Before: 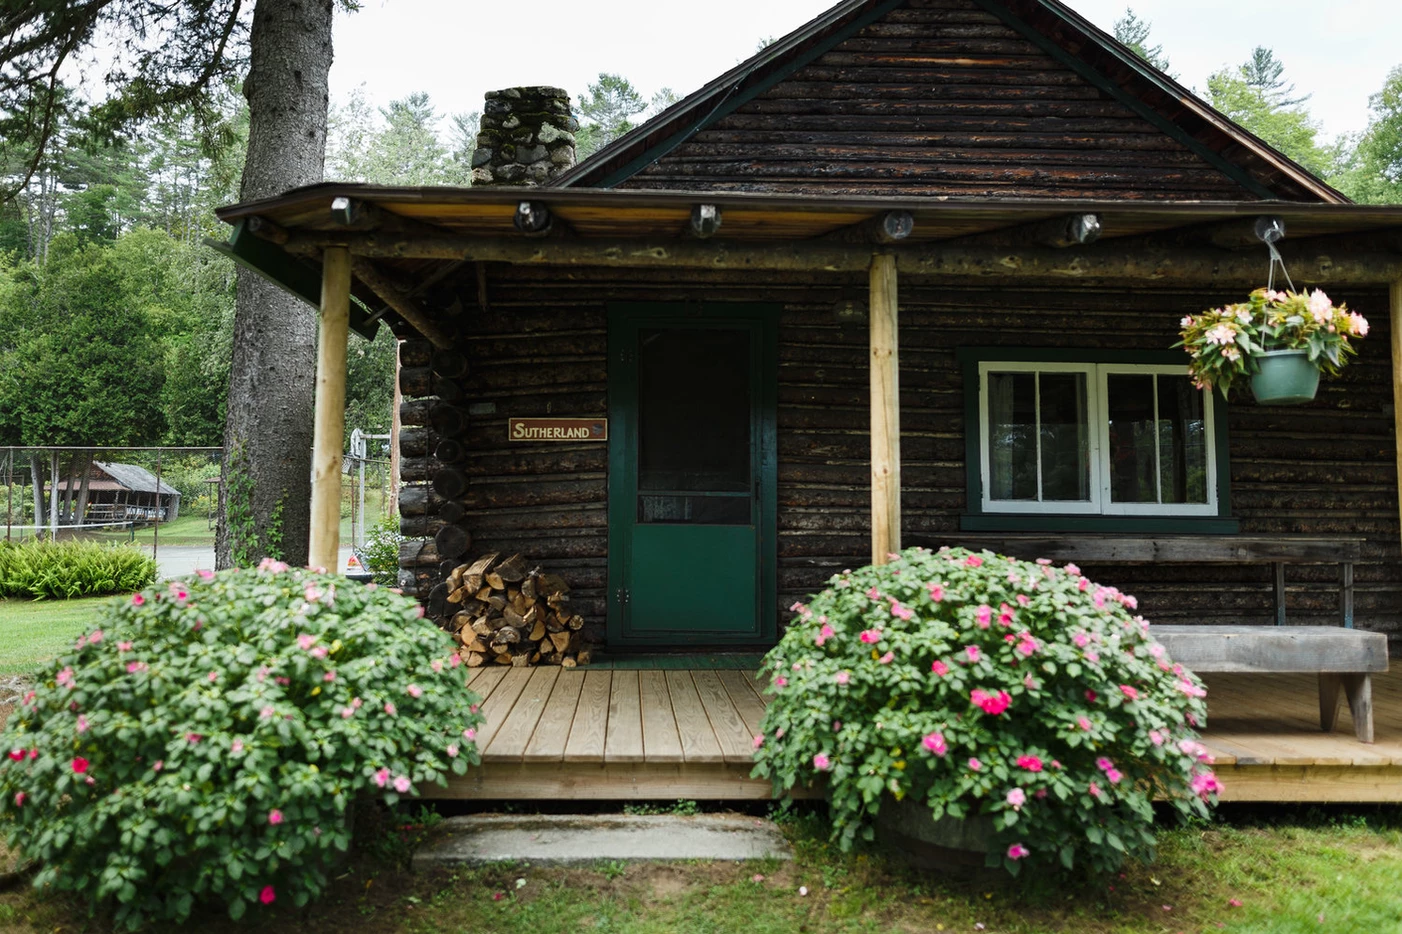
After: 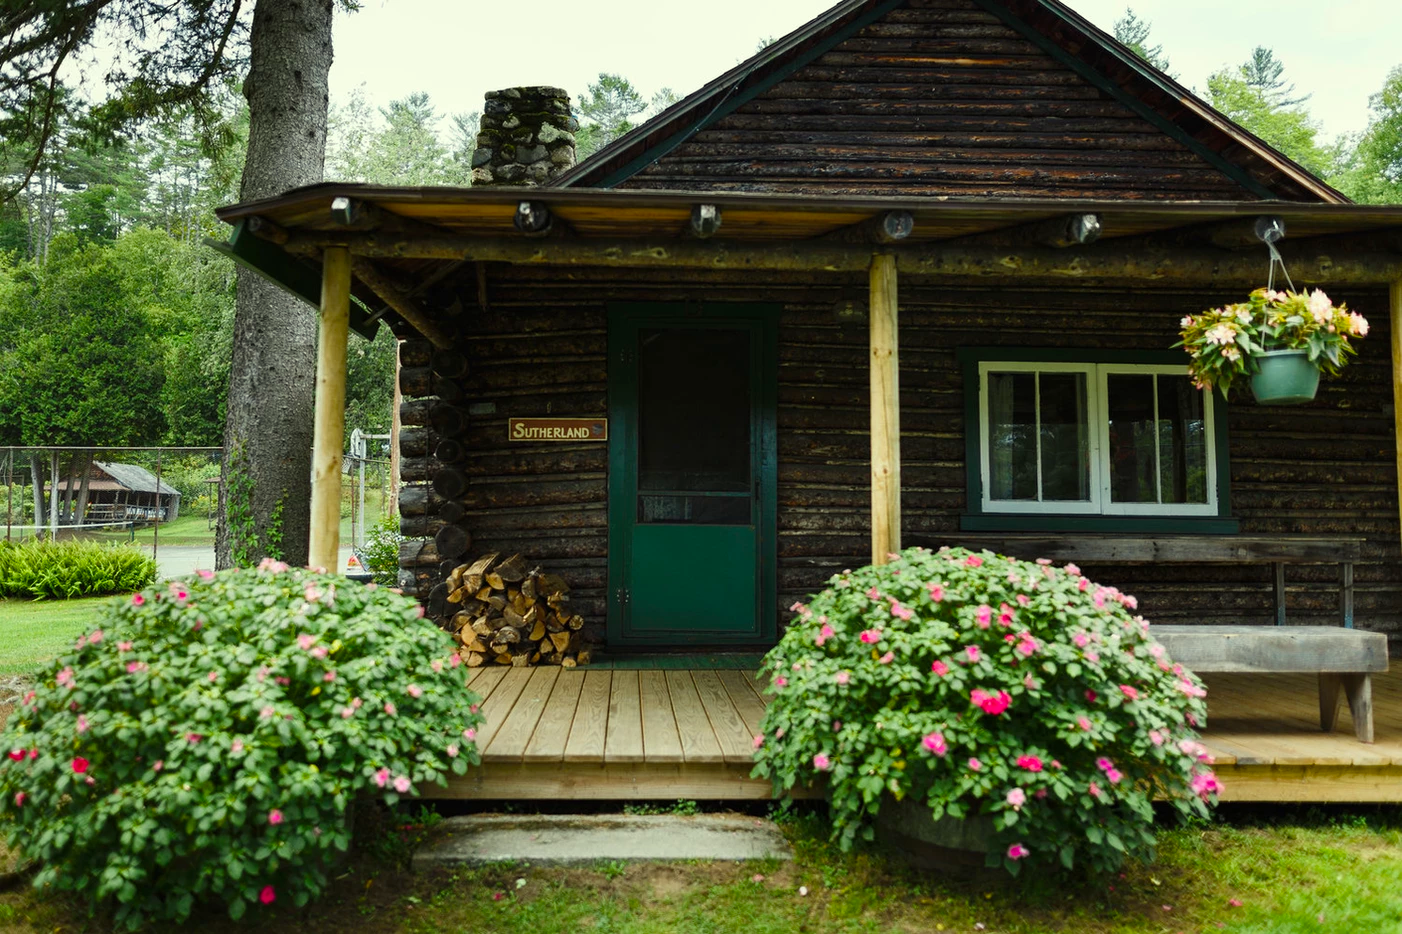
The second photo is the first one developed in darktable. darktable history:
color balance rgb: highlights gain › chroma 0.131%, highlights gain › hue 331.52°, linear chroma grading › global chroma 14.417%, perceptual saturation grading › global saturation -1.904%, perceptual saturation grading › highlights -8.295%, perceptual saturation grading › mid-tones 7.637%, perceptual saturation grading › shadows 3.886%, global vibrance 20%
color correction: highlights a* -5.8, highlights b* 10.68
